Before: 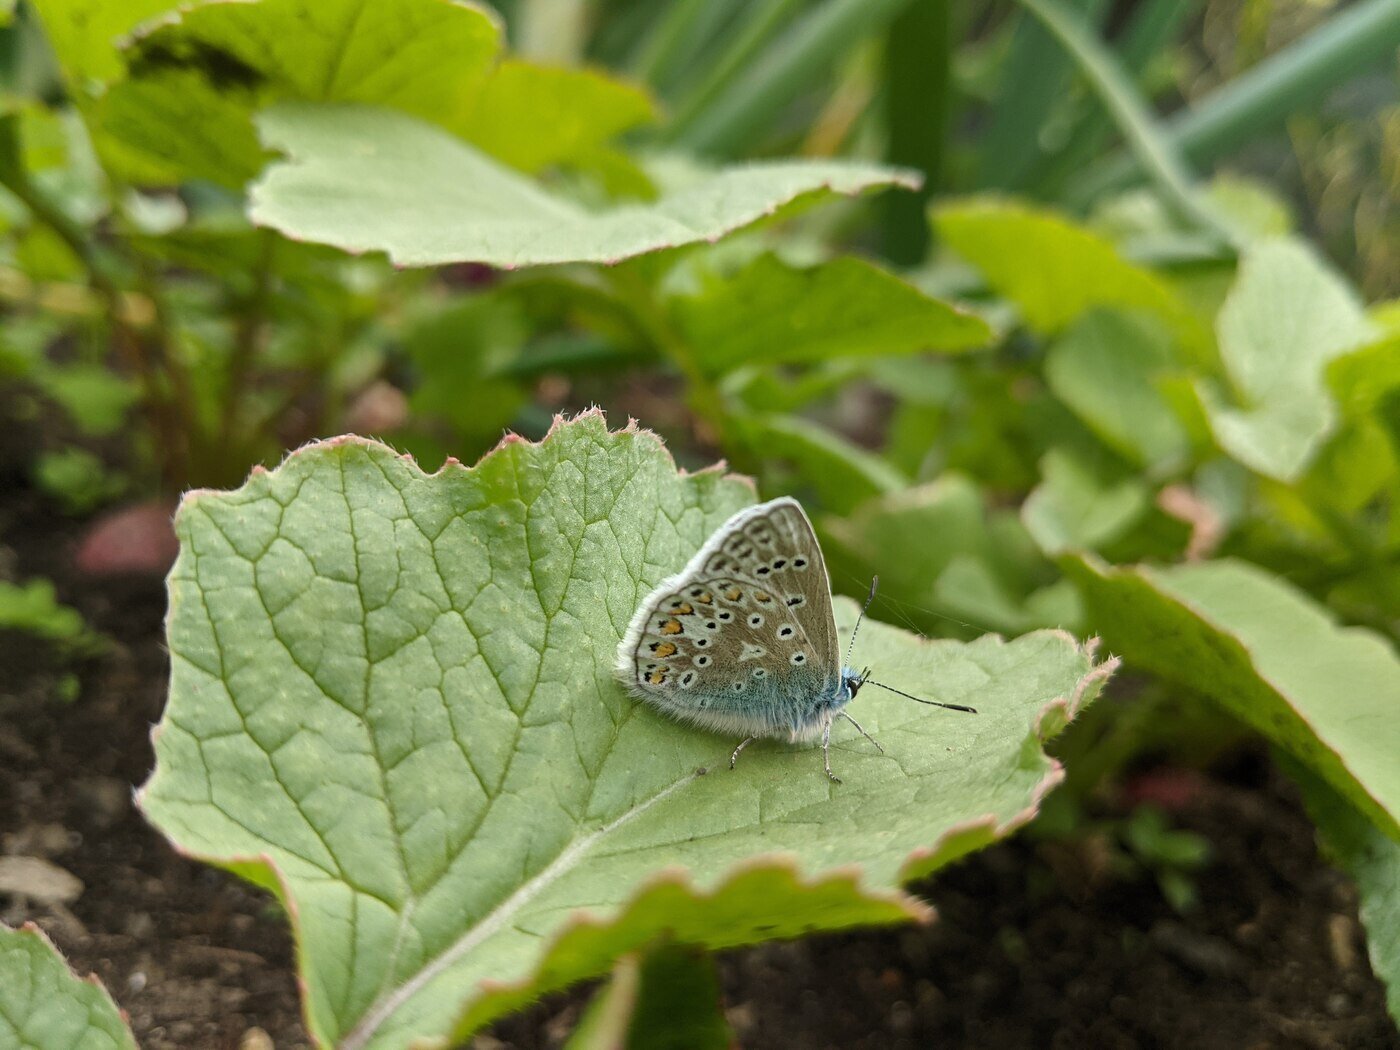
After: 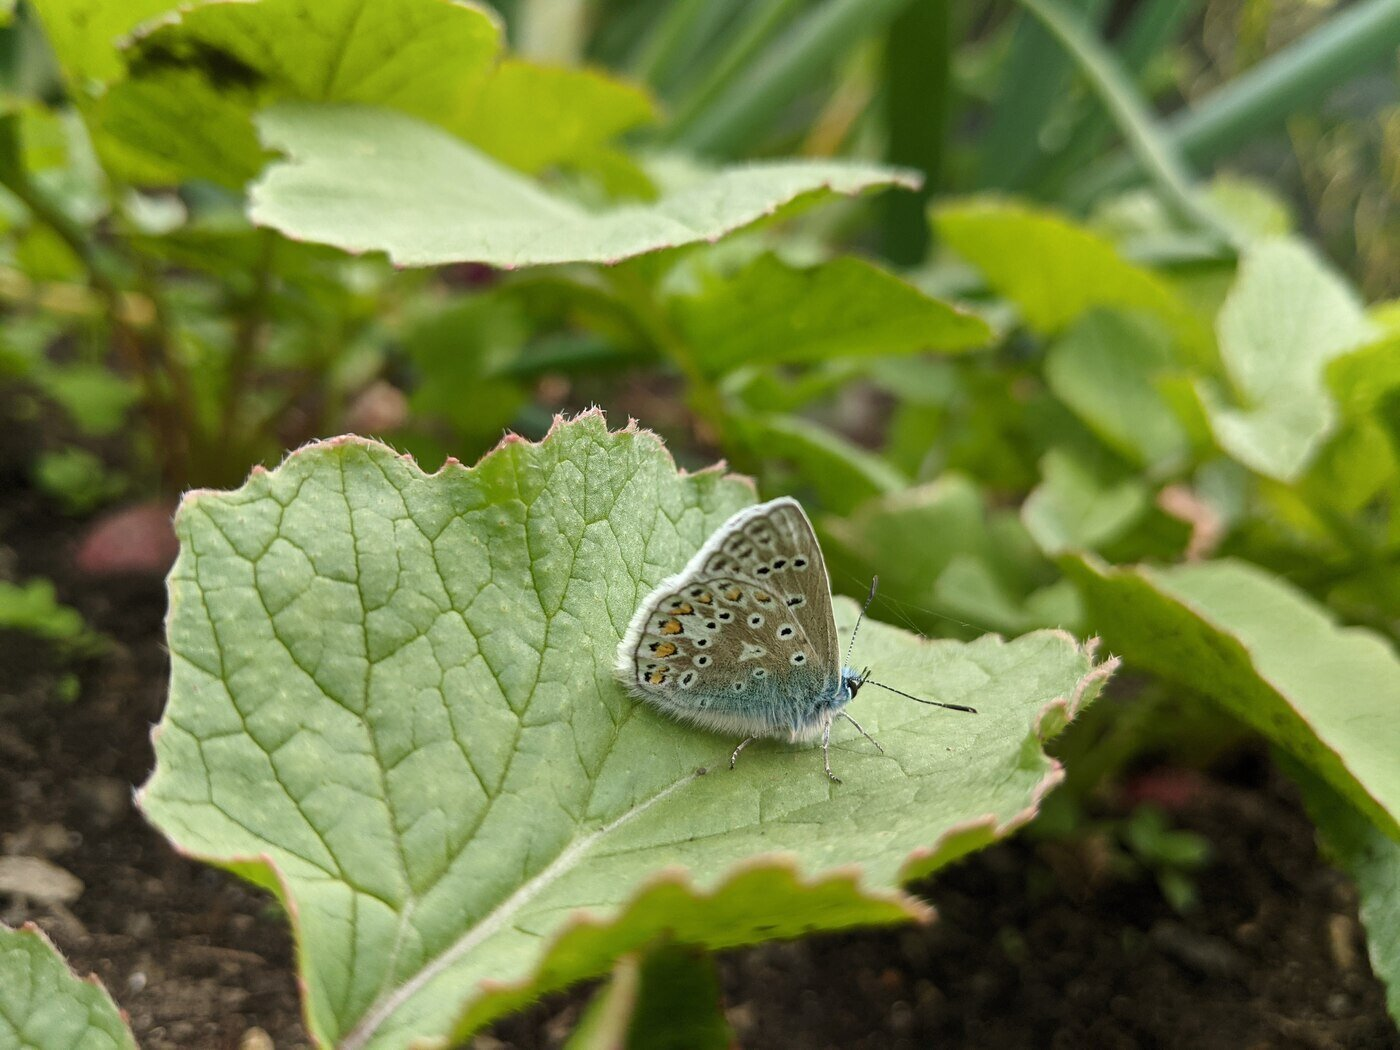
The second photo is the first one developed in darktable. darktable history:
shadows and highlights: shadows 1.64, highlights 40.65
